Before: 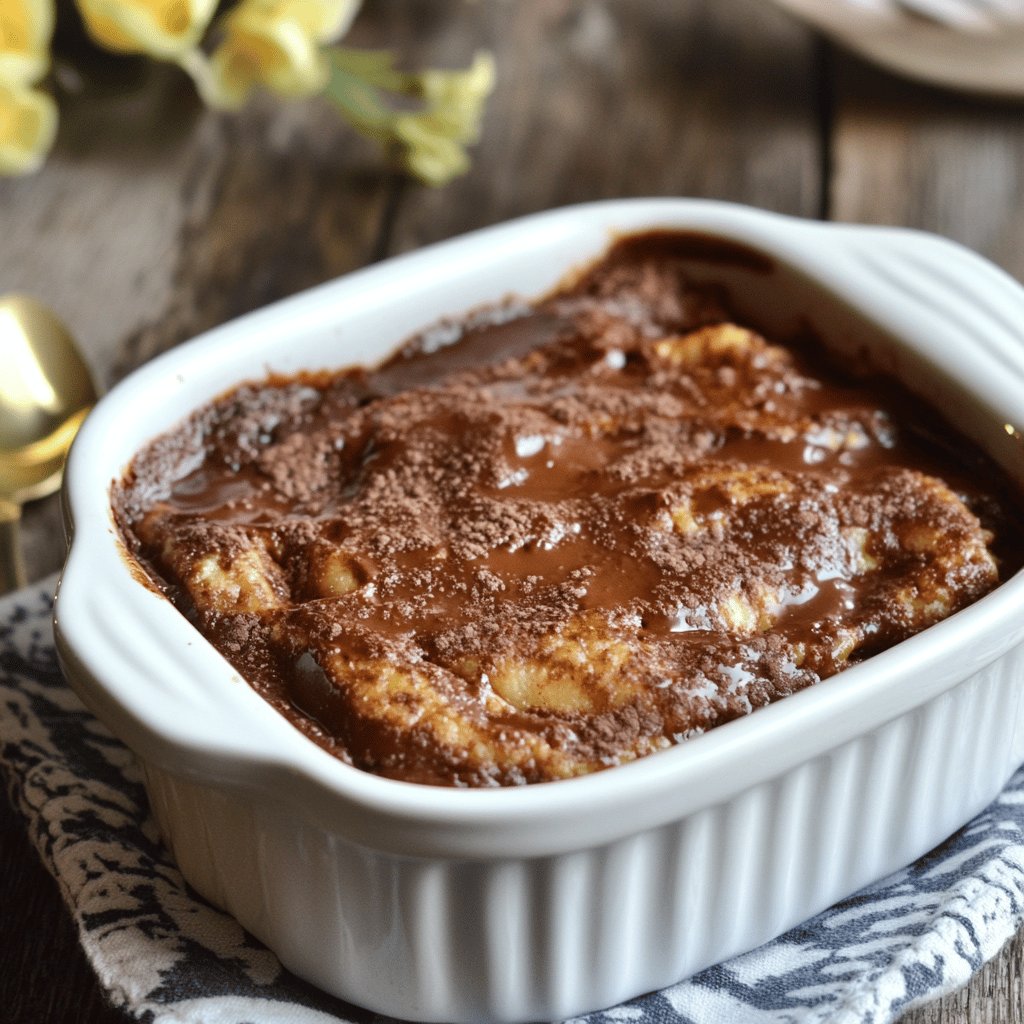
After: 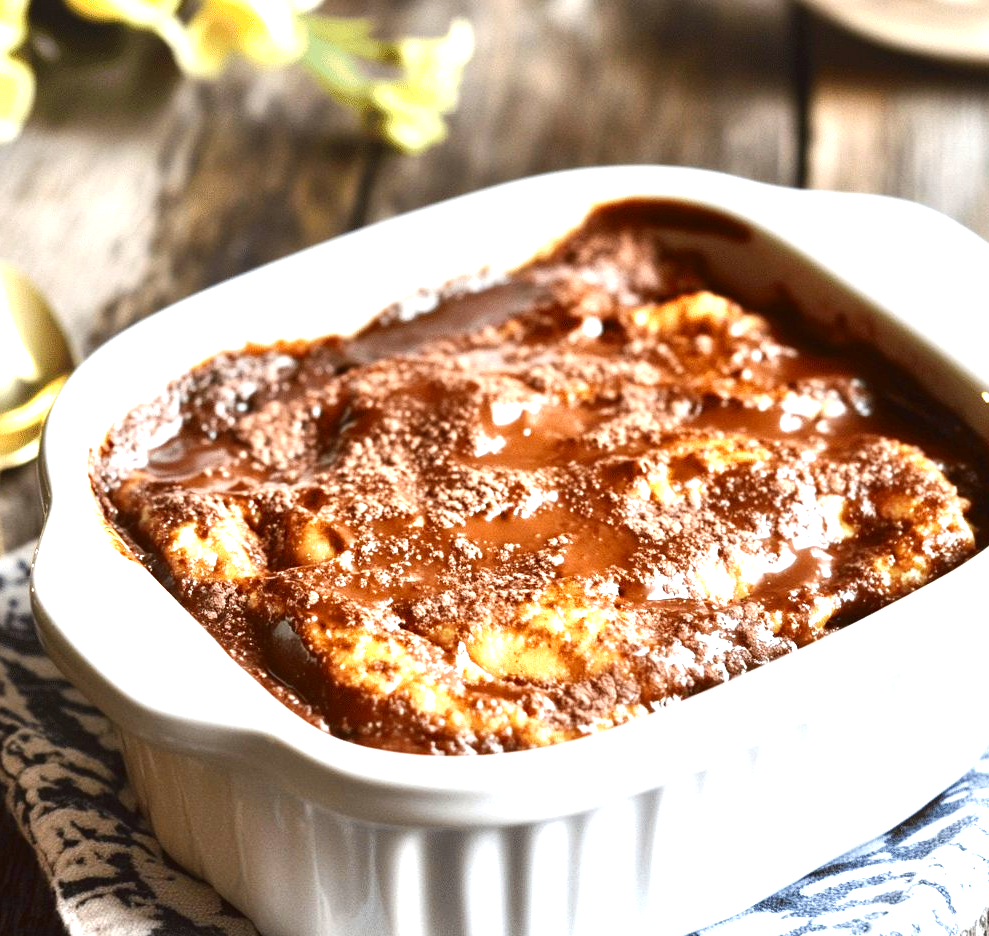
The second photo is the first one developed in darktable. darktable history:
exposure: black level correction 0, exposure 1.676 EV, compensate highlight preservation false
crop: left 2.322%, top 3.181%, right 1.063%, bottom 4.956%
contrast brightness saturation: contrast 0.066, brightness -0.14, saturation 0.11
base curve: curves: ch0 [(0, 0) (0.472, 0.508) (1, 1)], preserve colors none
